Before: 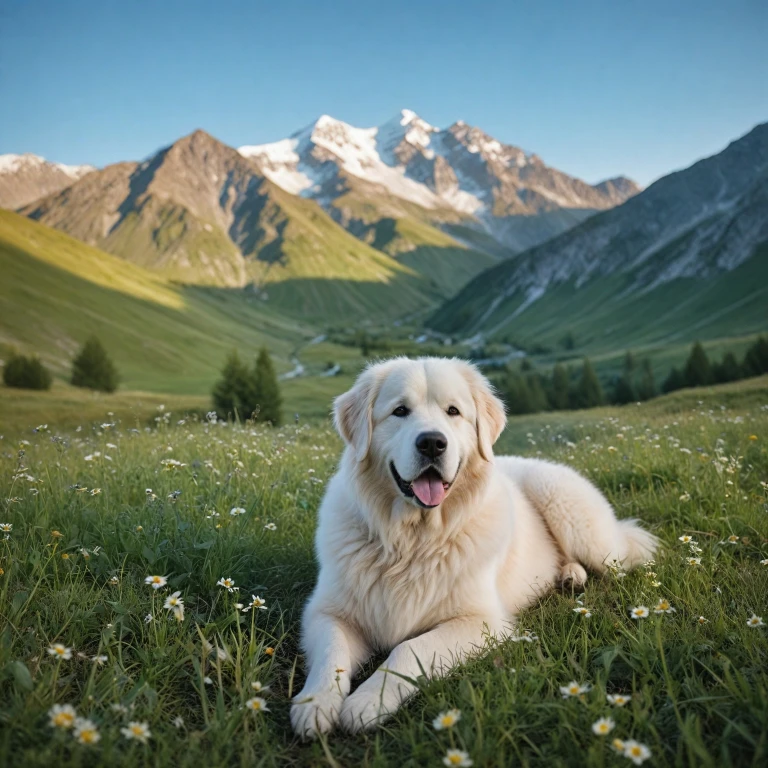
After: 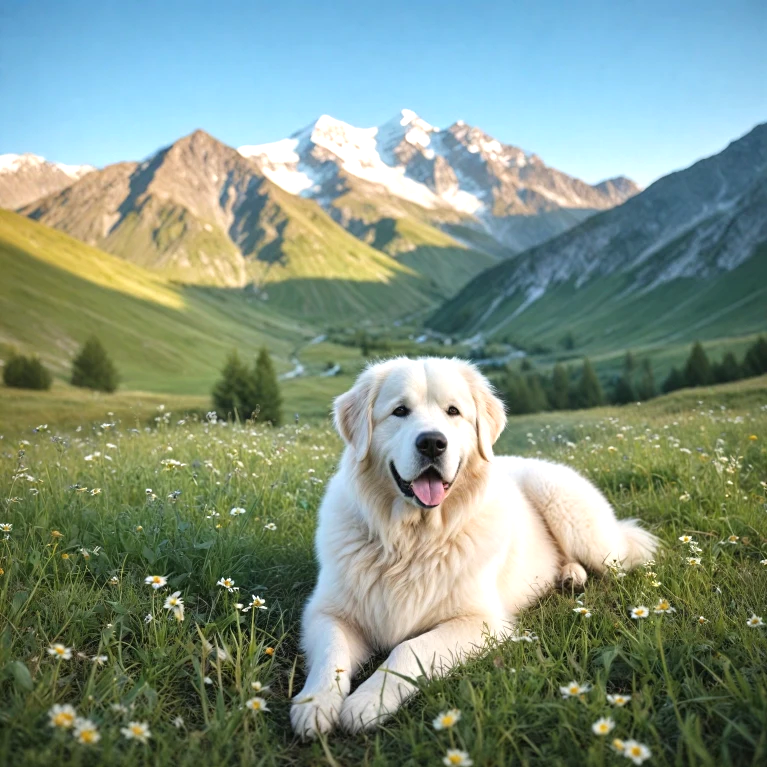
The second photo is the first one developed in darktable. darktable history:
exposure: exposure 0.653 EV, compensate highlight preservation false
crop and rotate: left 0.087%, bottom 0.01%
